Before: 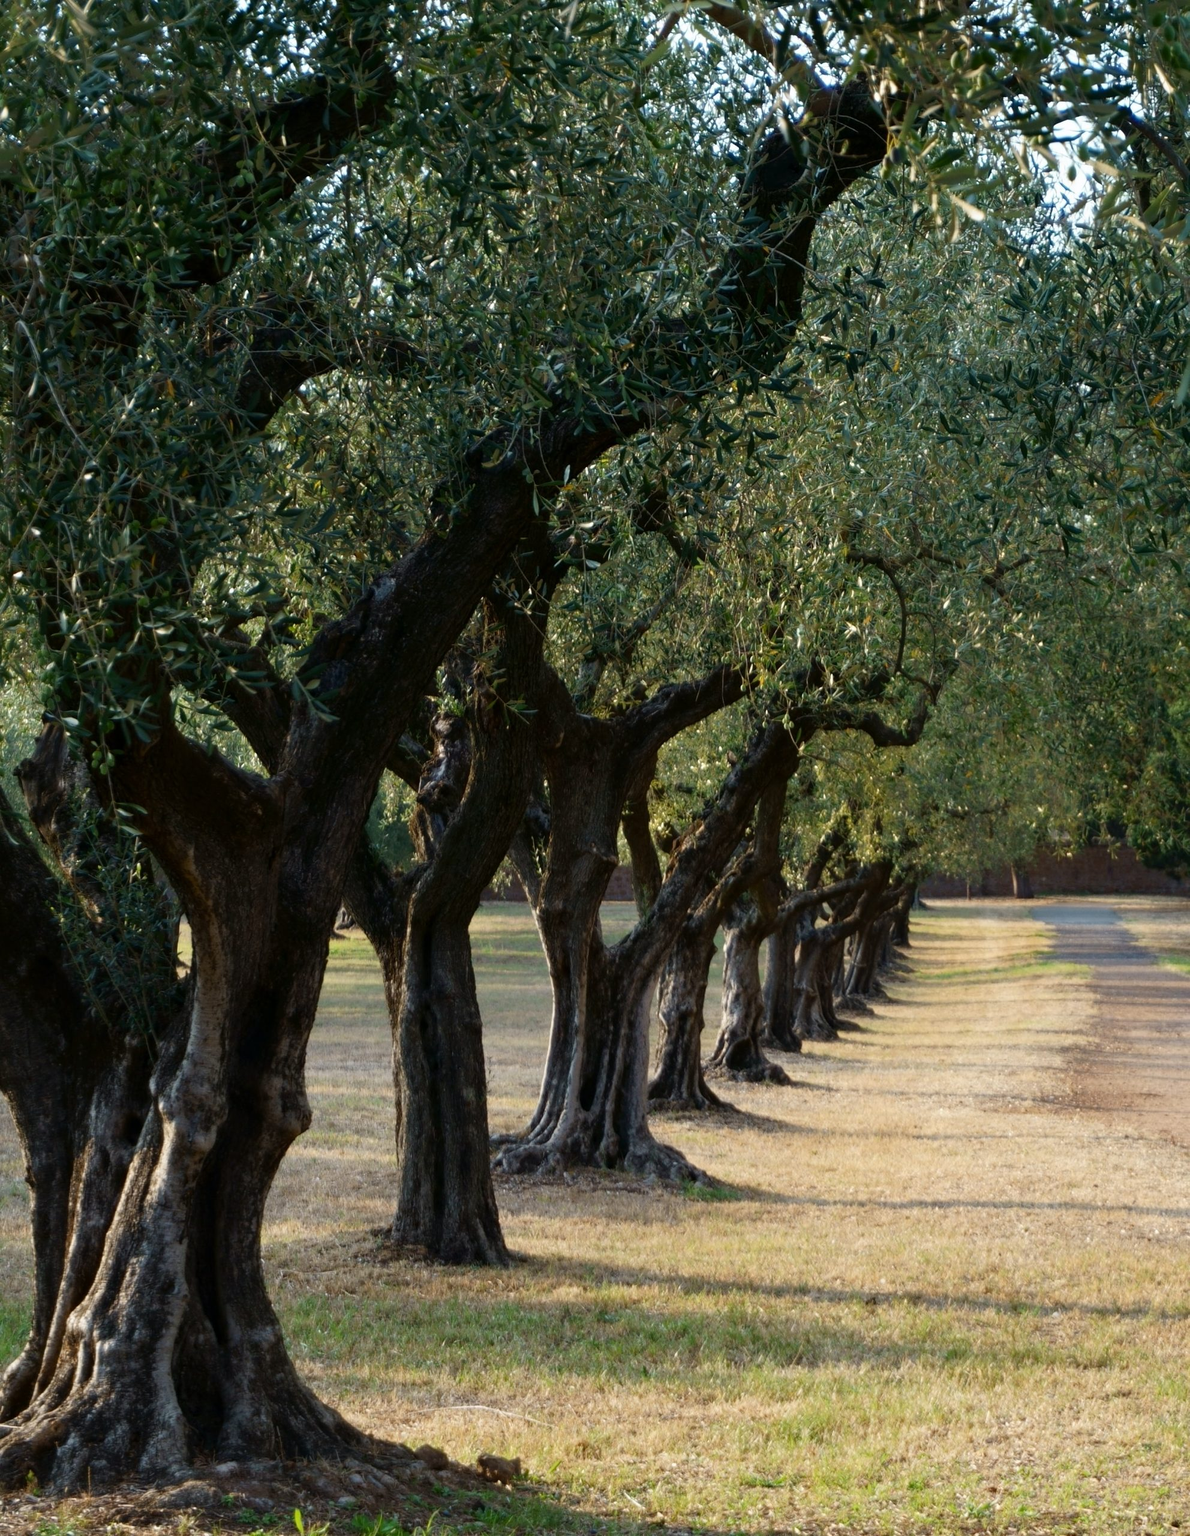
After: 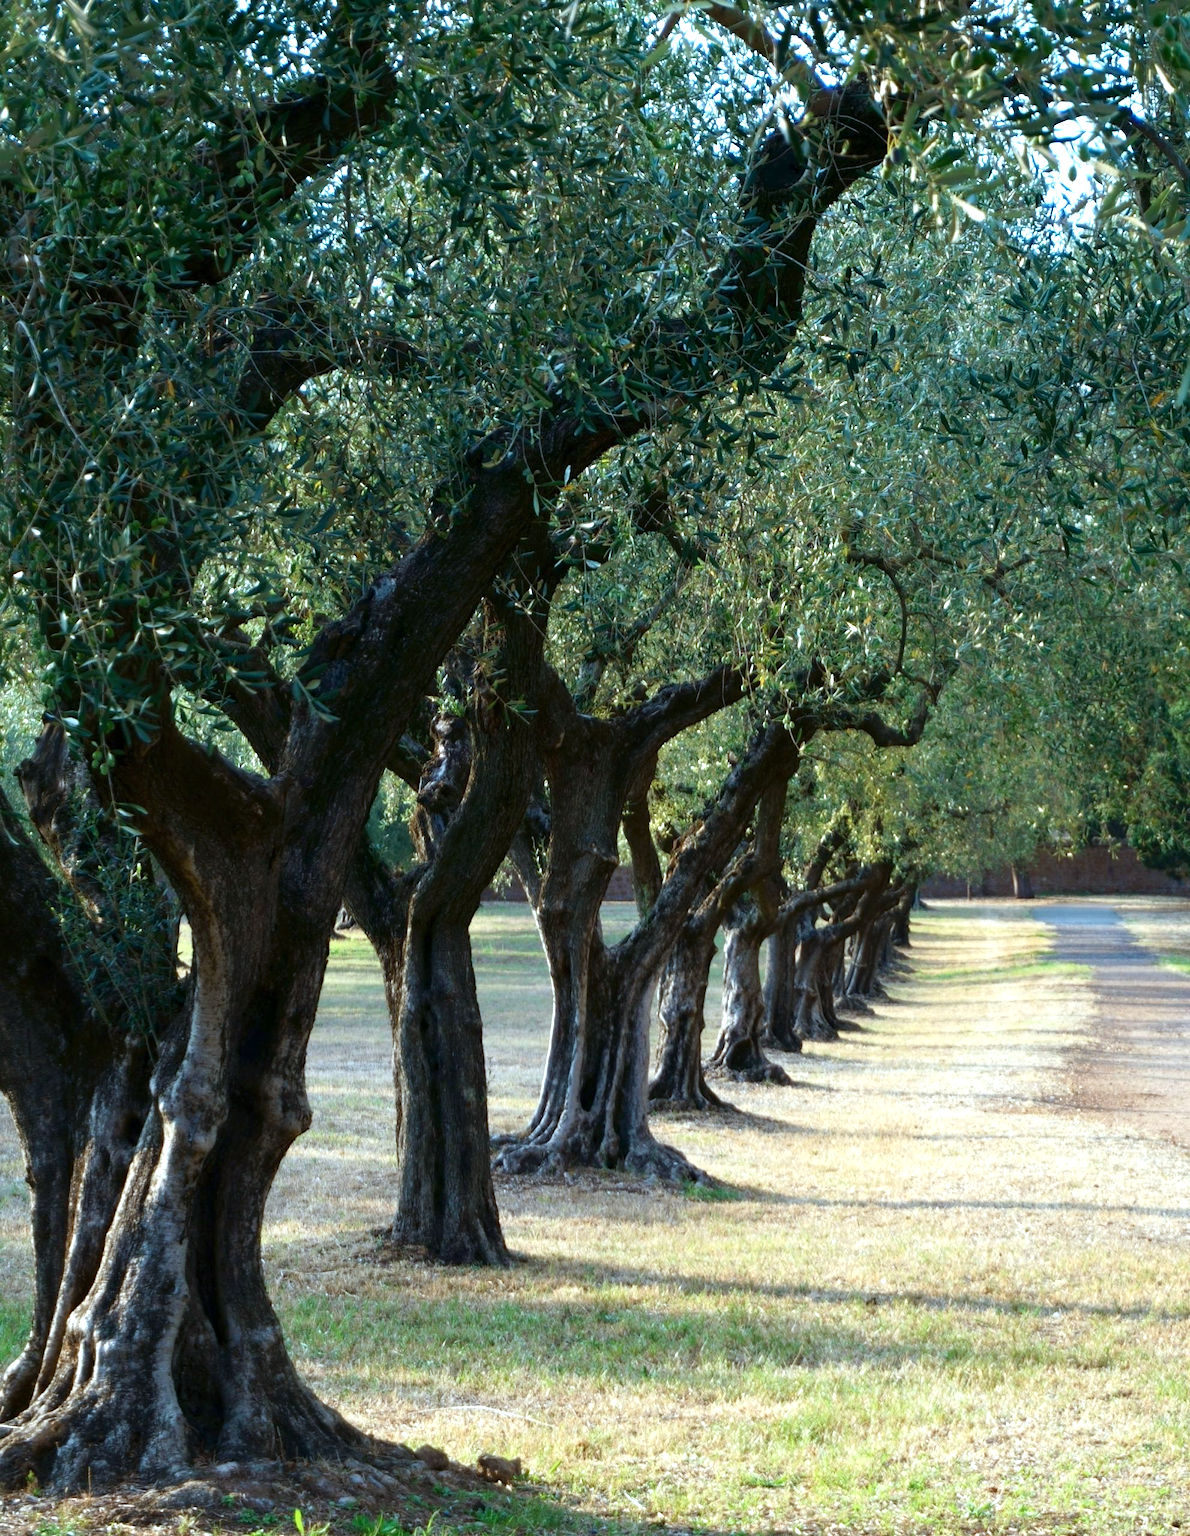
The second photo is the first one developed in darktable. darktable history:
base curve: preserve colors none
exposure: exposure 0.728 EV, compensate highlight preservation false
color calibration: illuminant Planckian (black body), x 0.378, y 0.375, temperature 4038.27 K
